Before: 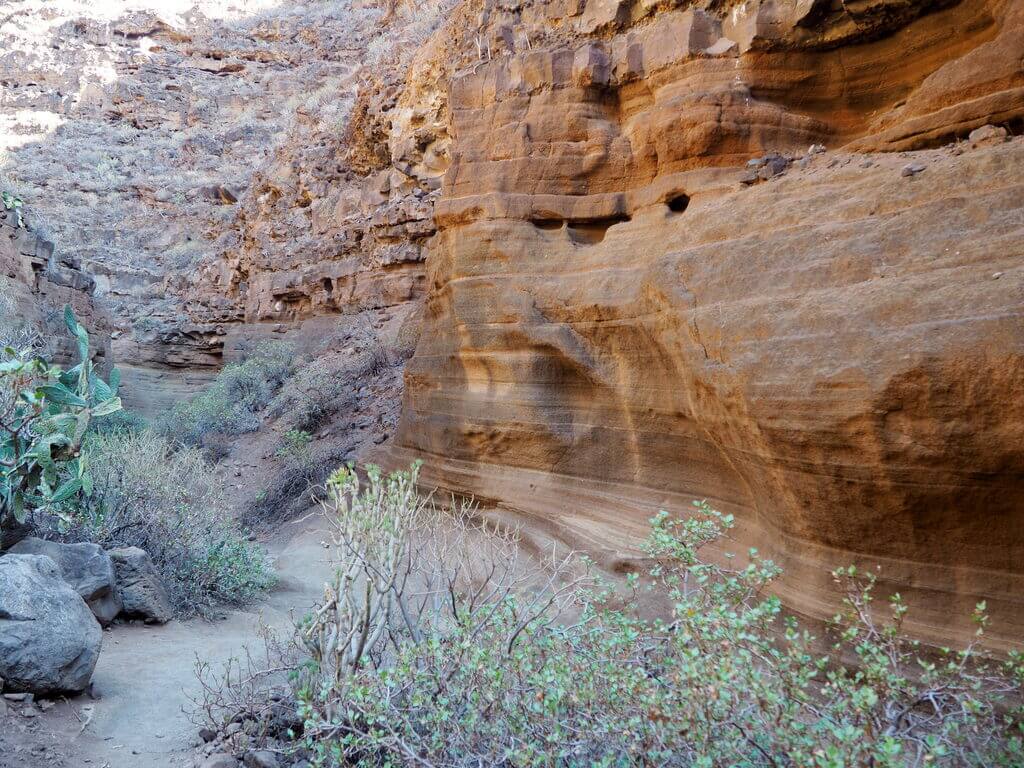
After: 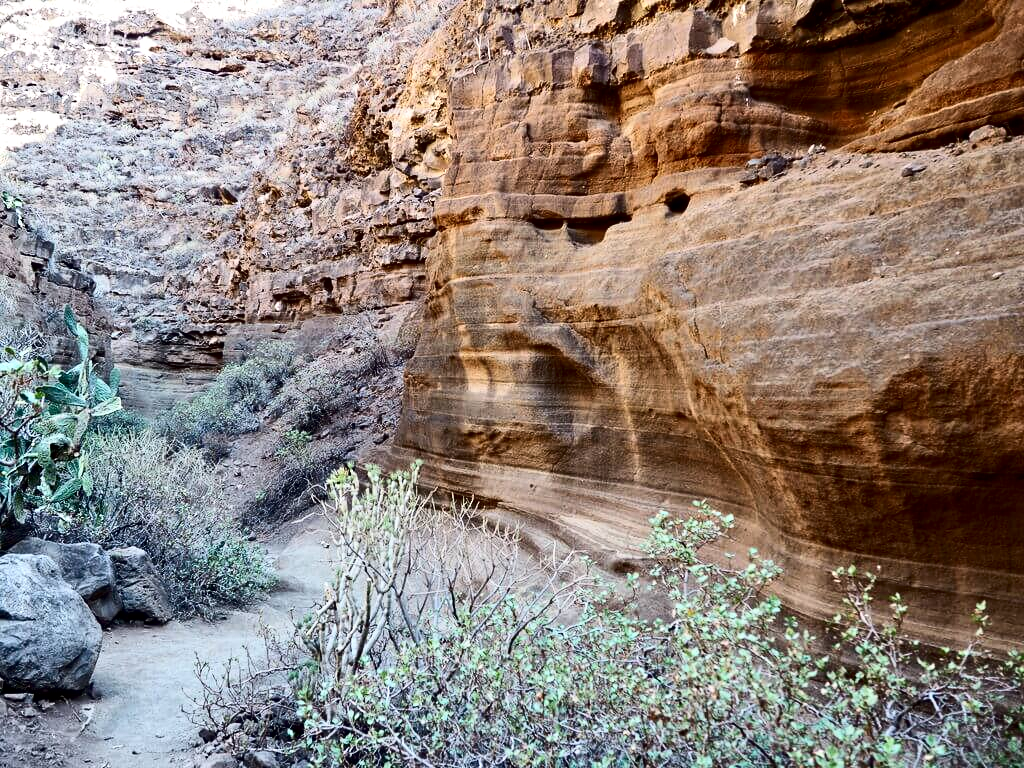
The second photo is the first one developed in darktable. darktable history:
contrast equalizer: y [[0.51, 0.537, 0.559, 0.574, 0.599, 0.618], [0.5 ×6], [0.5 ×6], [0 ×6], [0 ×6]]
contrast brightness saturation: contrast 0.28
